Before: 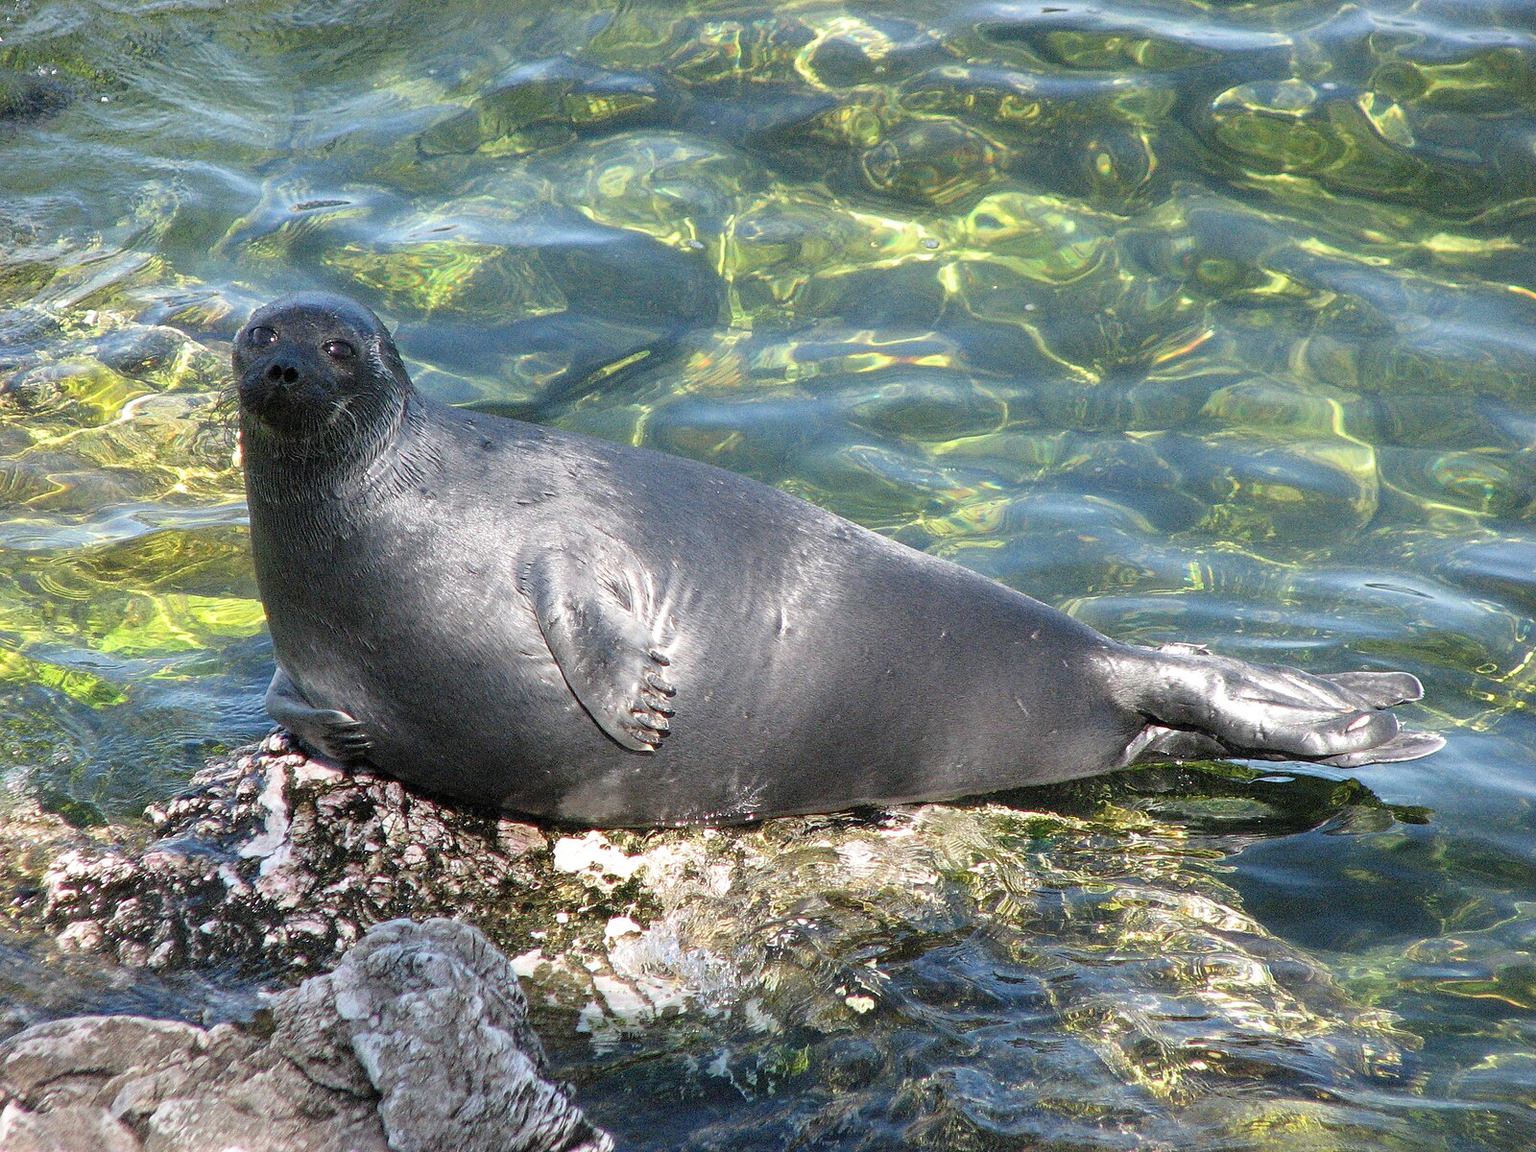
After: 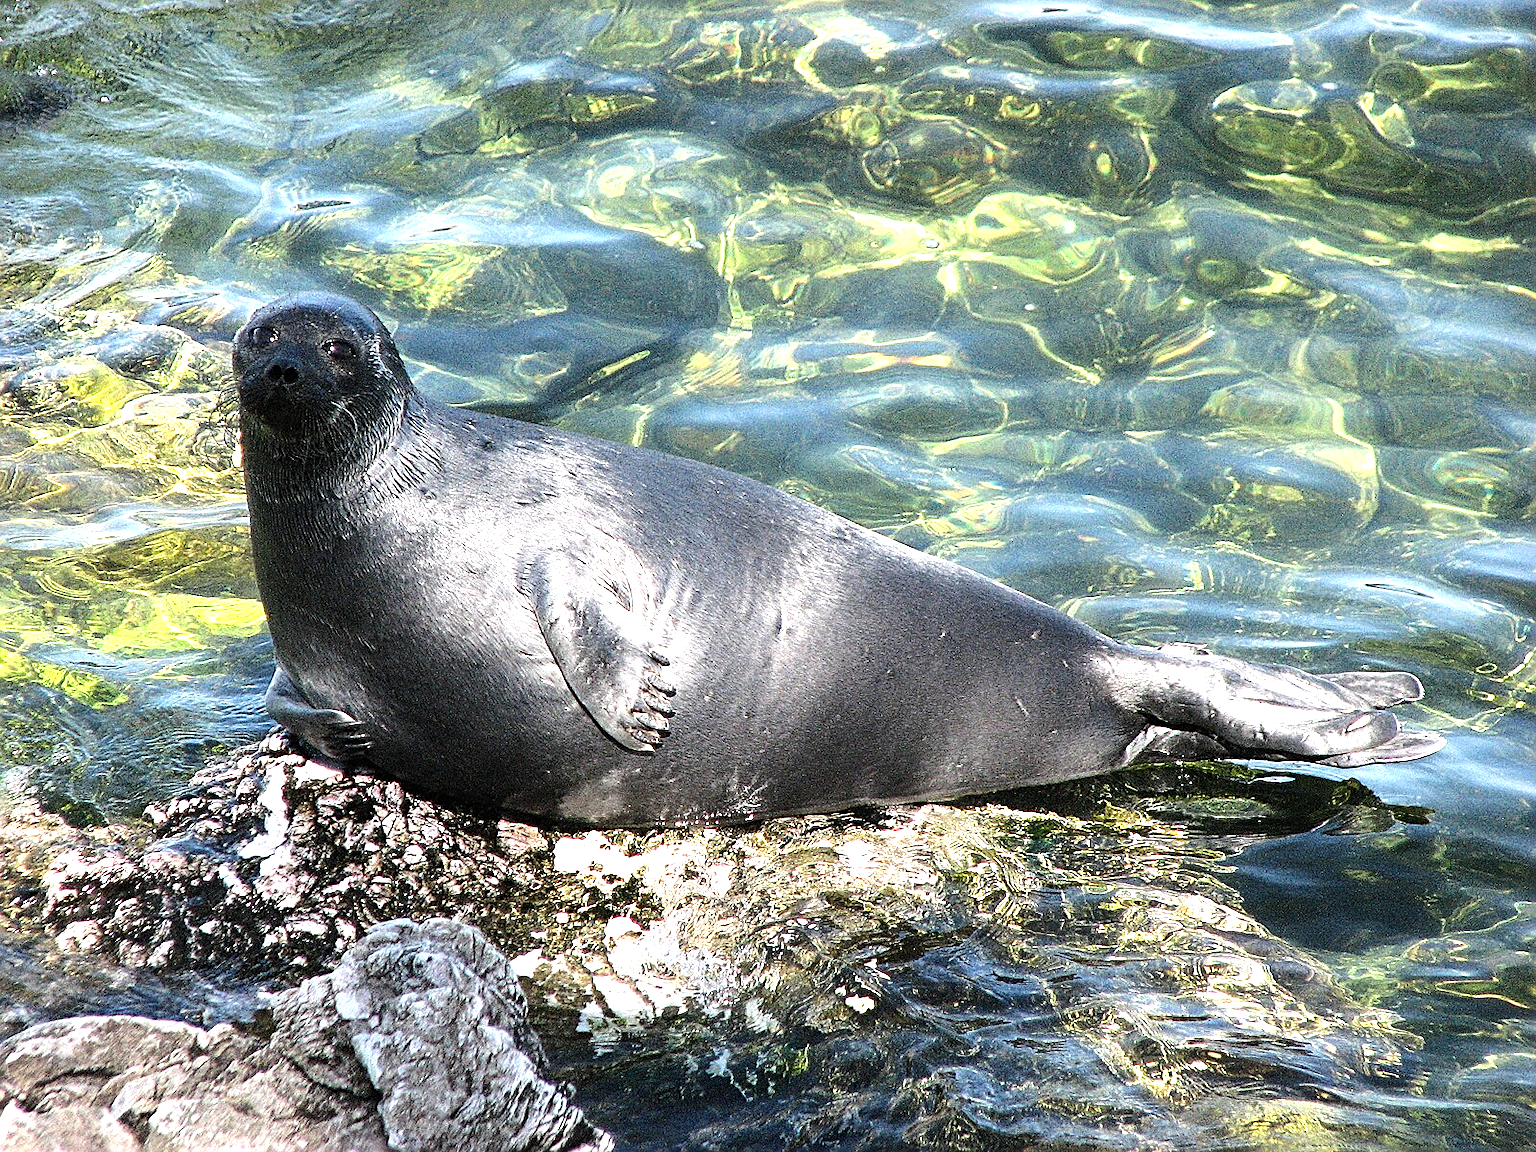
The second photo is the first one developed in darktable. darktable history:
rotate and perspective: automatic cropping off
sharpen: on, module defaults
tone equalizer: -8 EV -1.08 EV, -7 EV -1.01 EV, -6 EV -0.867 EV, -5 EV -0.578 EV, -3 EV 0.578 EV, -2 EV 0.867 EV, -1 EV 1.01 EV, +0 EV 1.08 EV, edges refinement/feathering 500, mask exposure compensation -1.57 EV, preserve details no
